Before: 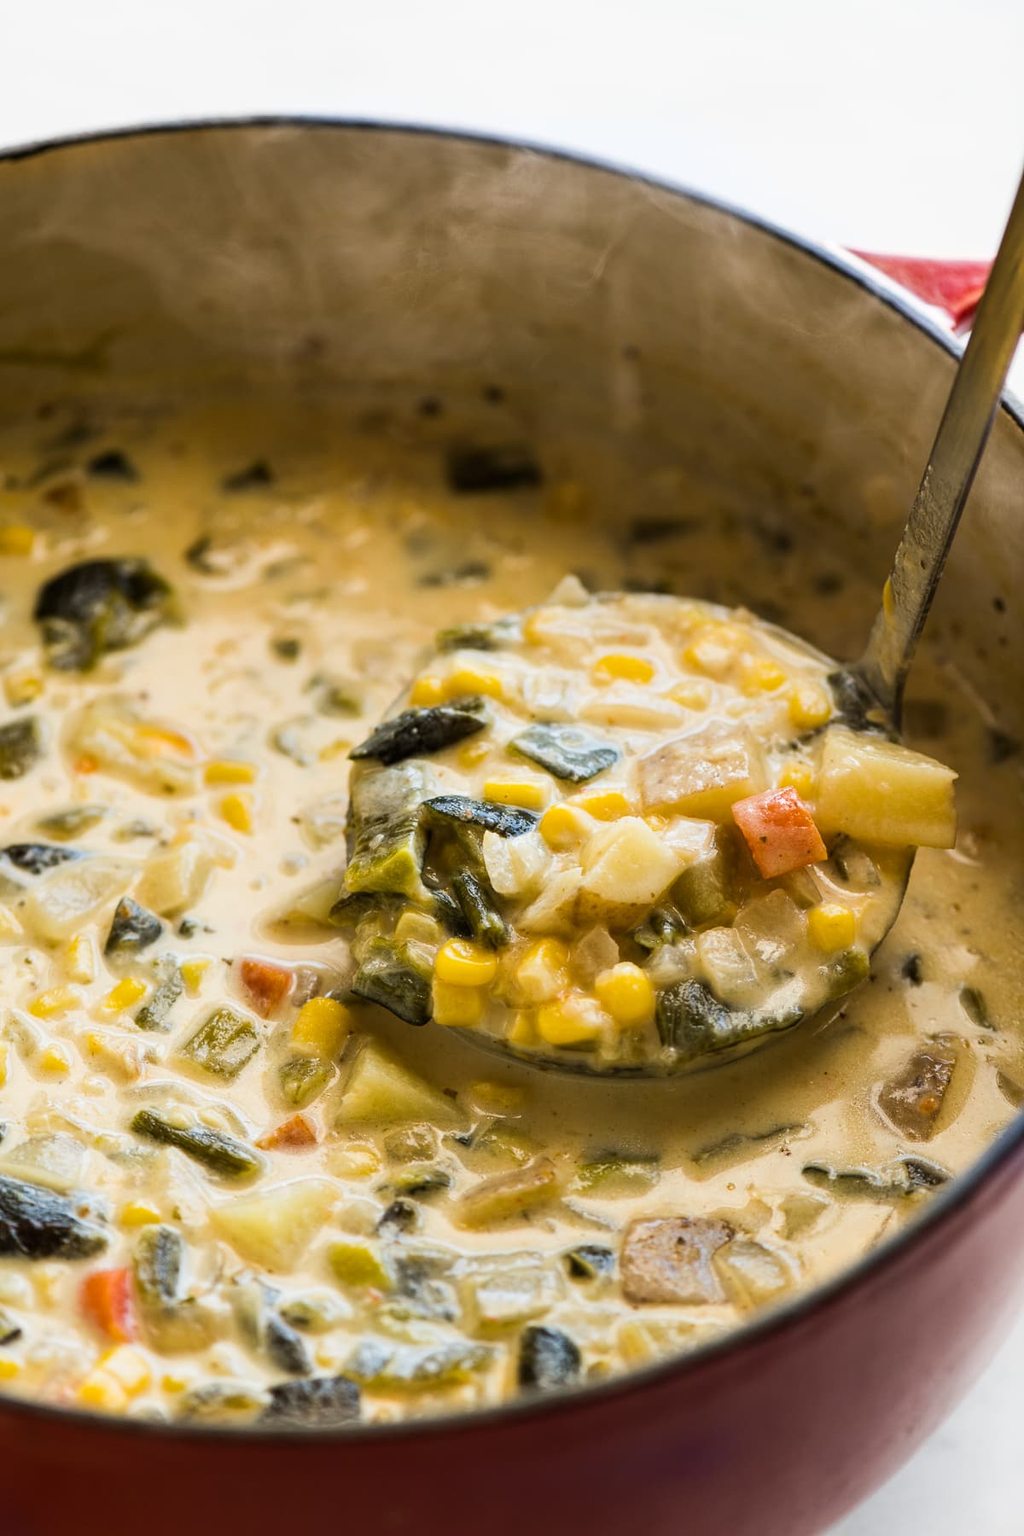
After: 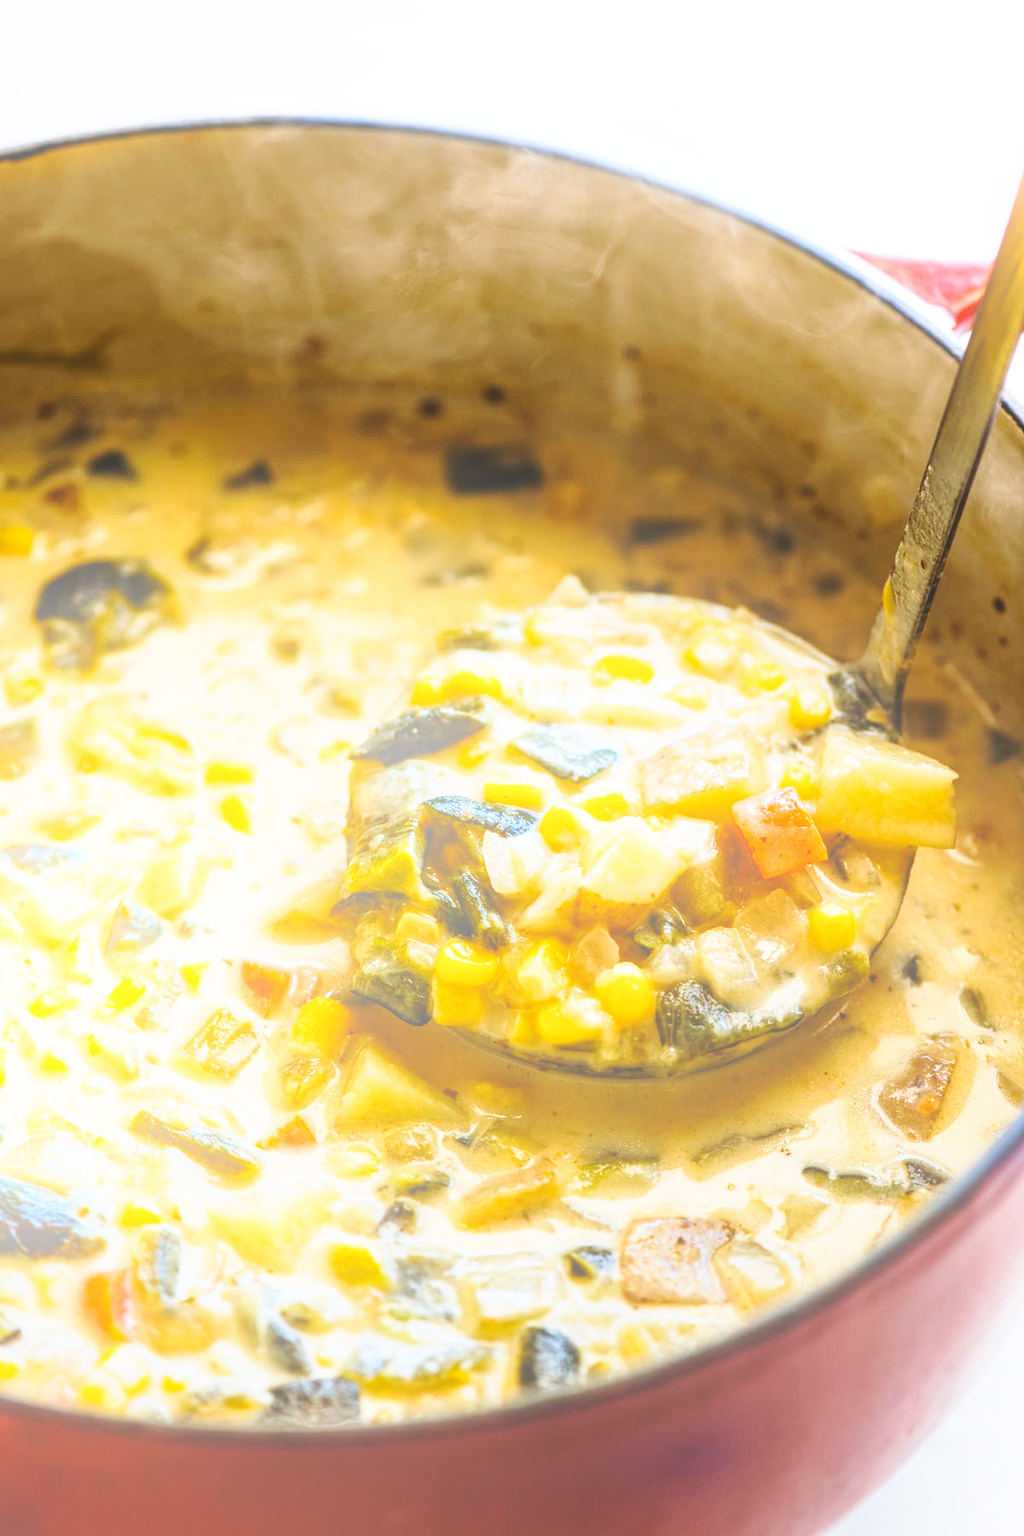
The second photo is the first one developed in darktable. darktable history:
bloom: size 40%
white balance: red 0.976, blue 1.04
local contrast: on, module defaults
shadows and highlights: radius 125.46, shadows 30.51, highlights -30.51, low approximation 0.01, soften with gaussian
base curve: curves: ch0 [(0, 0) (0.028, 0.03) (0.121, 0.232) (0.46, 0.748) (0.859, 0.968) (1, 1)], preserve colors none
